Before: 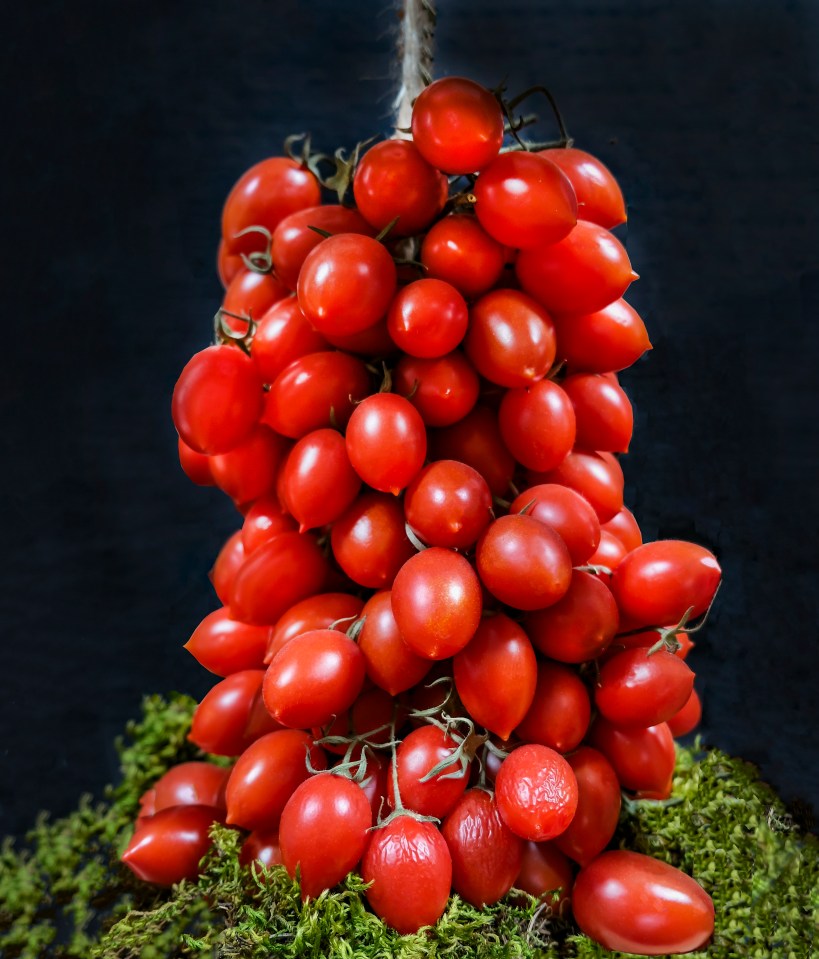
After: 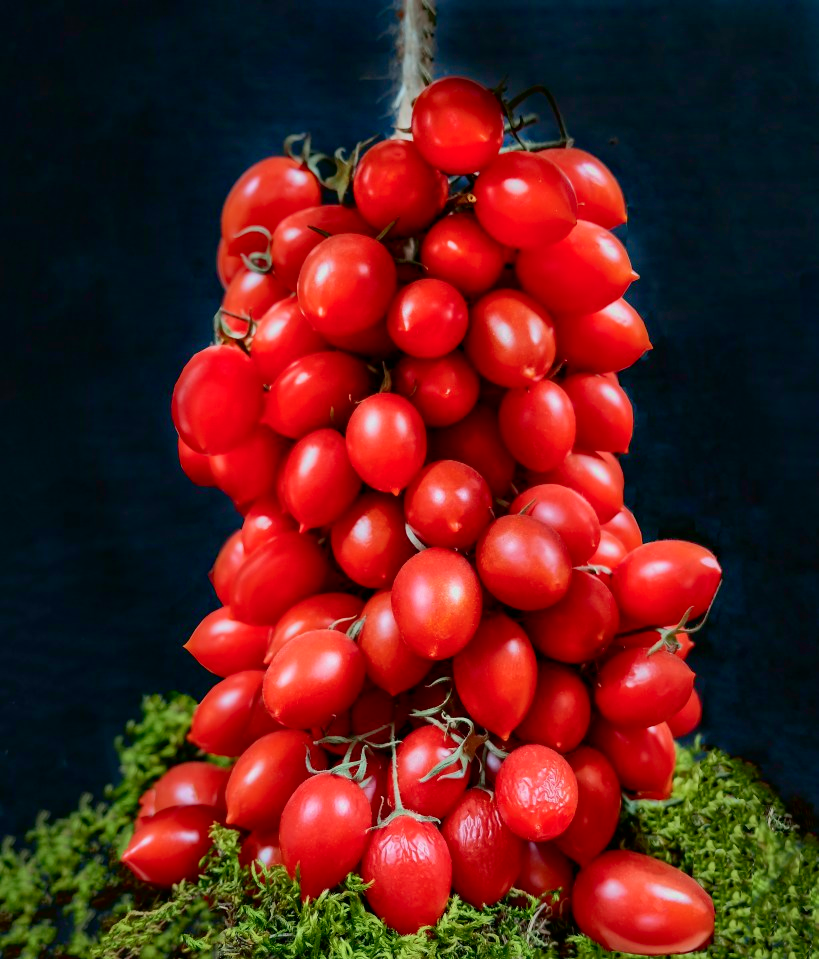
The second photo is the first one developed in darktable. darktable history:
tone curve: curves: ch0 [(0, 0) (0.068, 0.031) (0.175, 0.132) (0.337, 0.304) (0.498, 0.511) (0.748, 0.762) (0.993, 0.954)]; ch1 [(0, 0) (0.294, 0.184) (0.359, 0.34) (0.362, 0.35) (0.43, 0.41) (0.469, 0.453) (0.495, 0.489) (0.54, 0.563) (0.612, 0.641) (1, 1)]; ch2 [(0, 0) (0.431, 0.419) (0.495, 0.502) (0.524, 0.534) (0.557, 0.56) (0.634, 0.654) (0.728, 0.722) (1, 1)], color space Lab, independent channels, preserve colors none
shadows and highlights: on, module defaults
